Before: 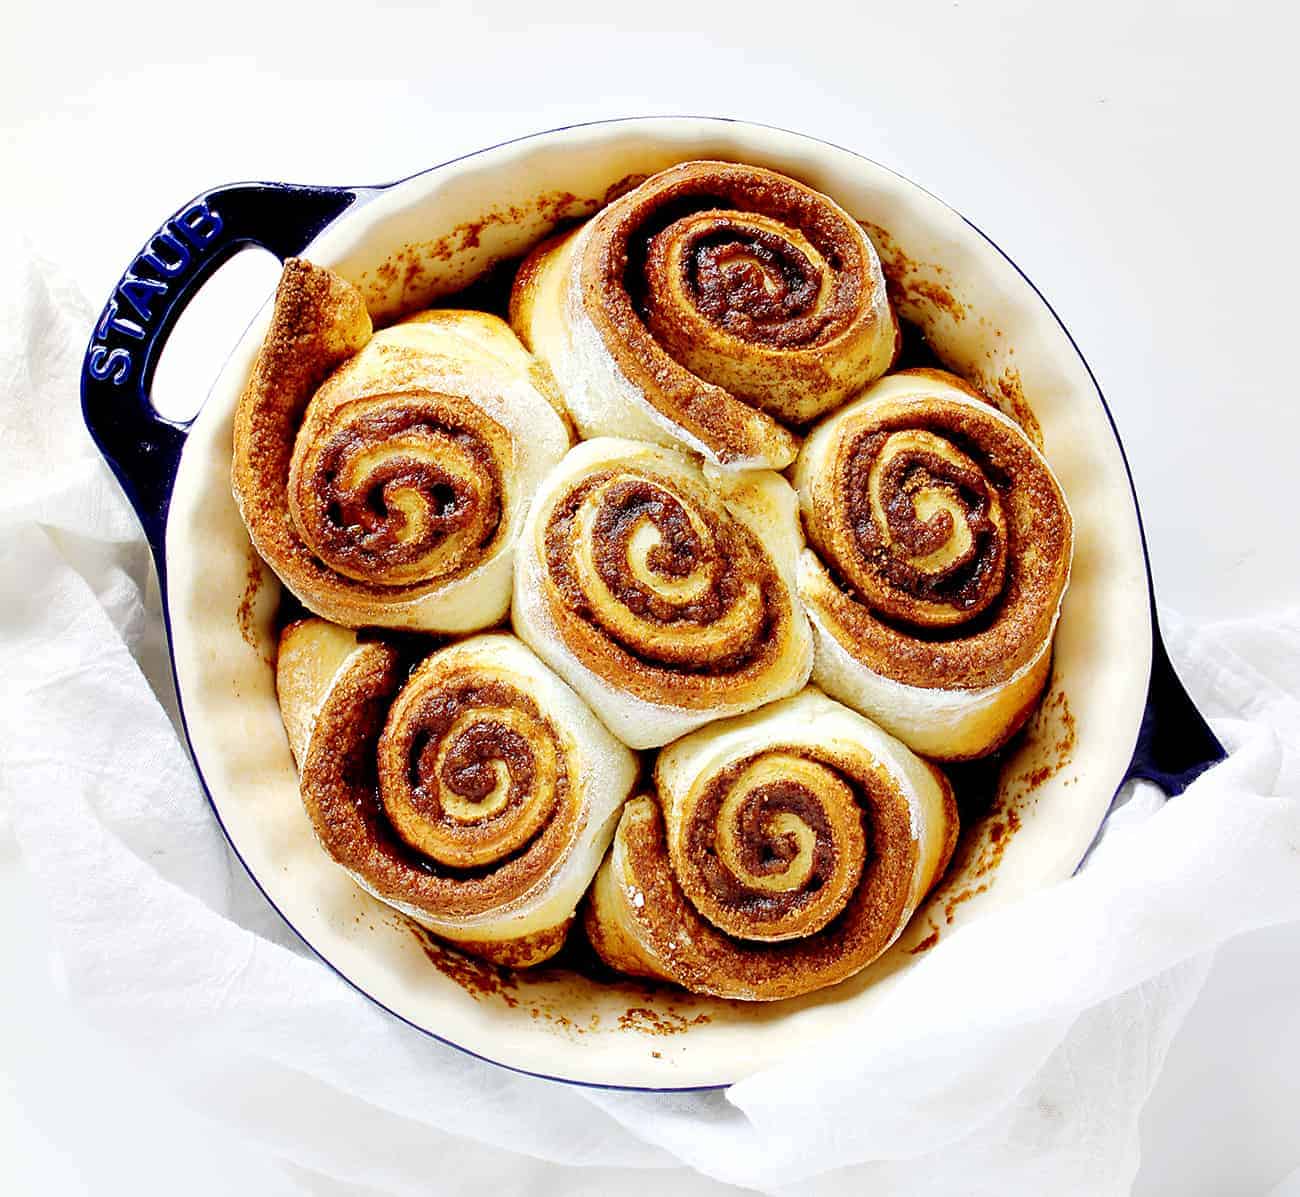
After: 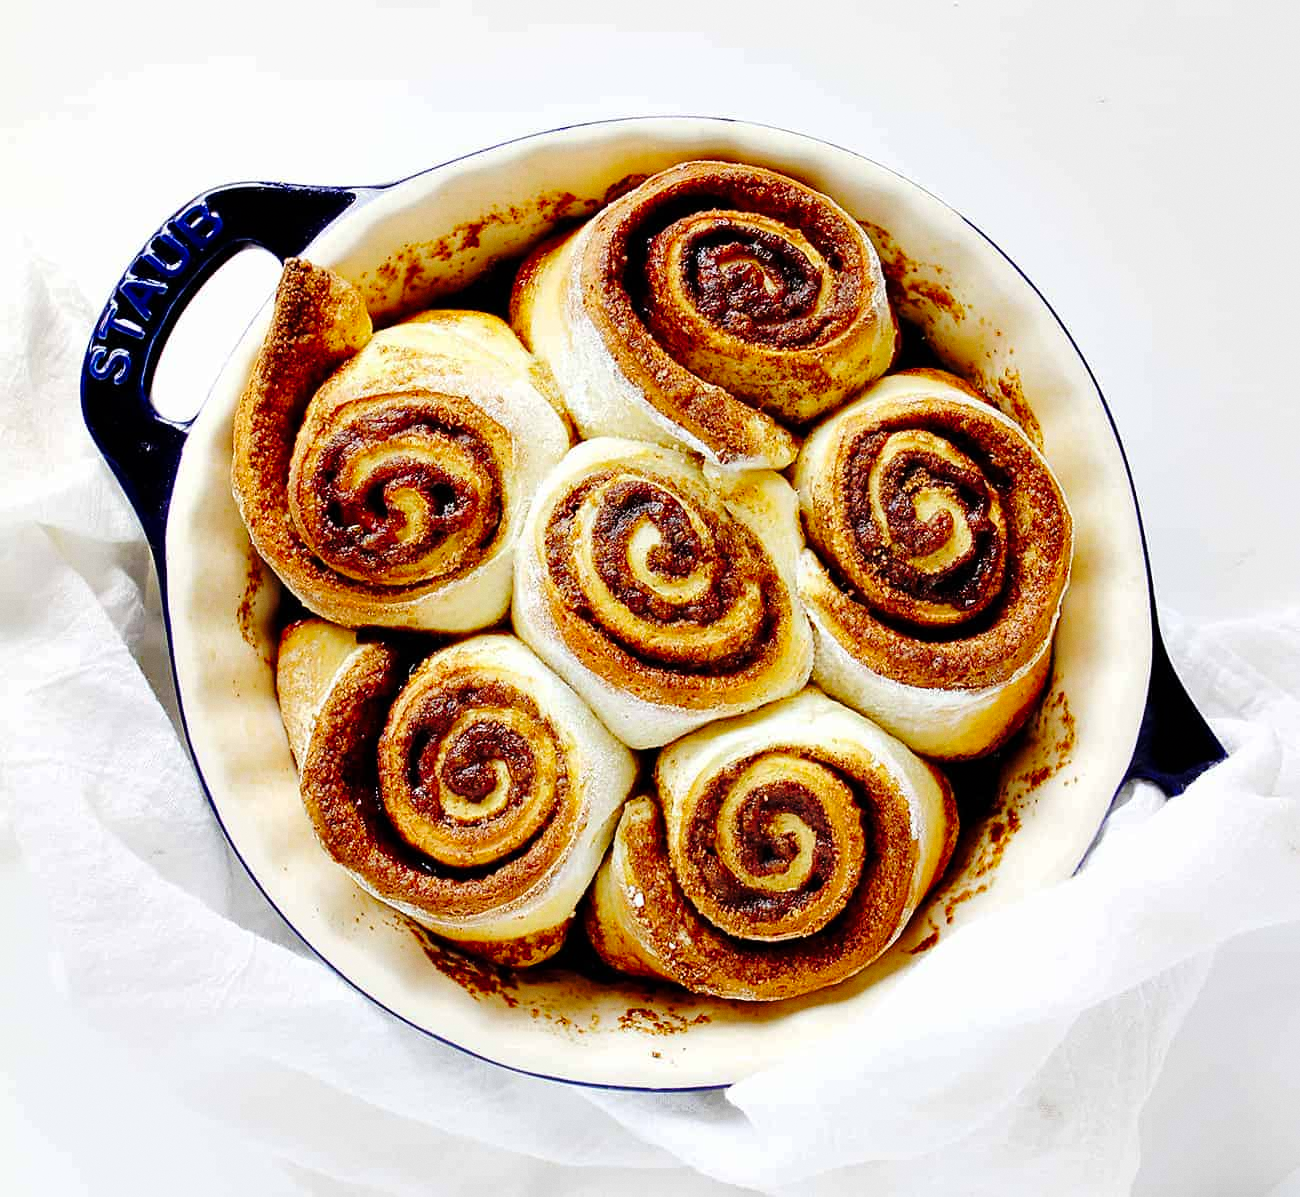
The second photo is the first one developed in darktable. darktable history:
grain: coarseness 0.09 ISO, strength 10%
base curve: curves: ch0 [(0, 0) (0.073, 0.04) (0.157, 0.139) (0.492, 0.492) (0.758, 0.758) (1, 1)], preserve colors none
